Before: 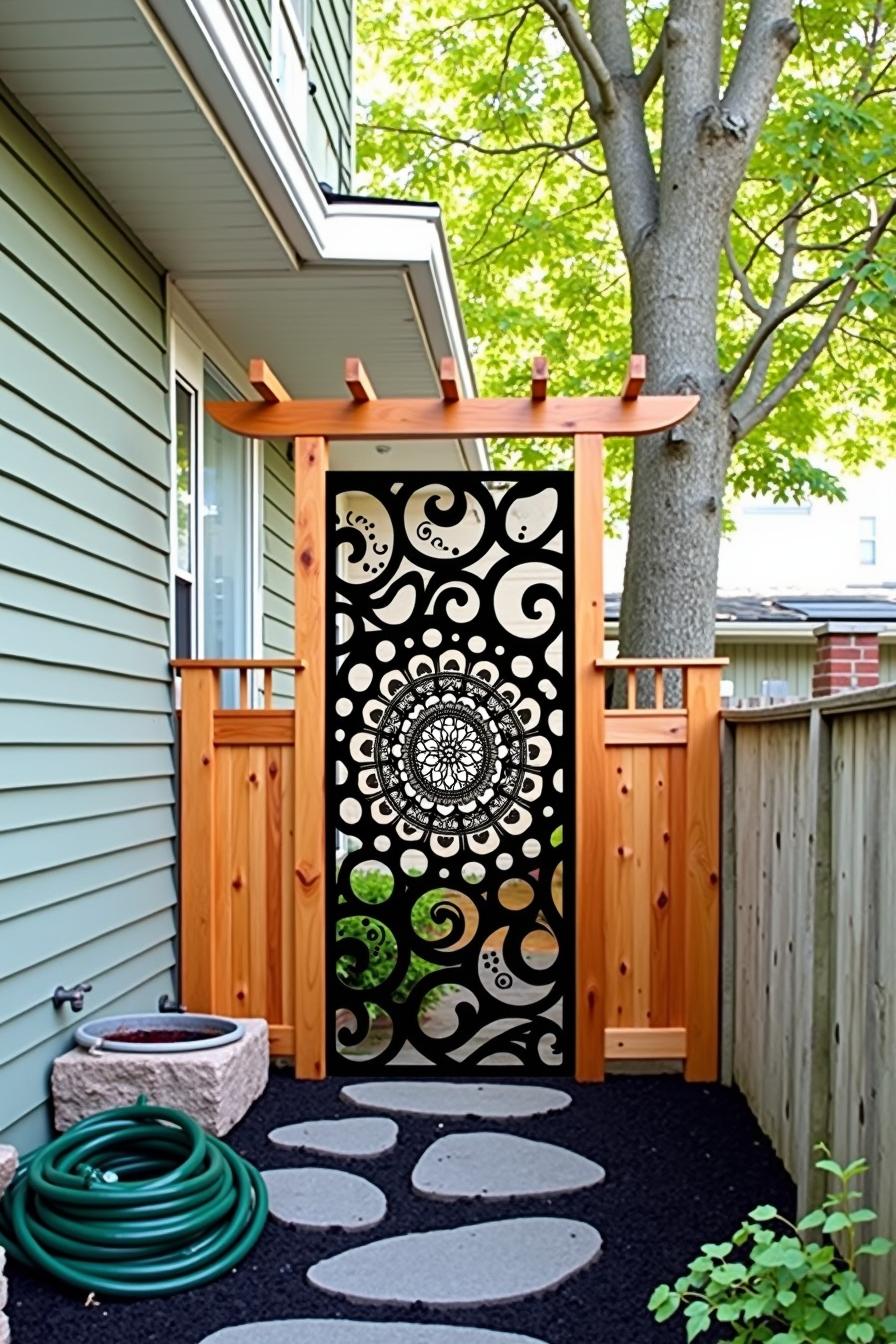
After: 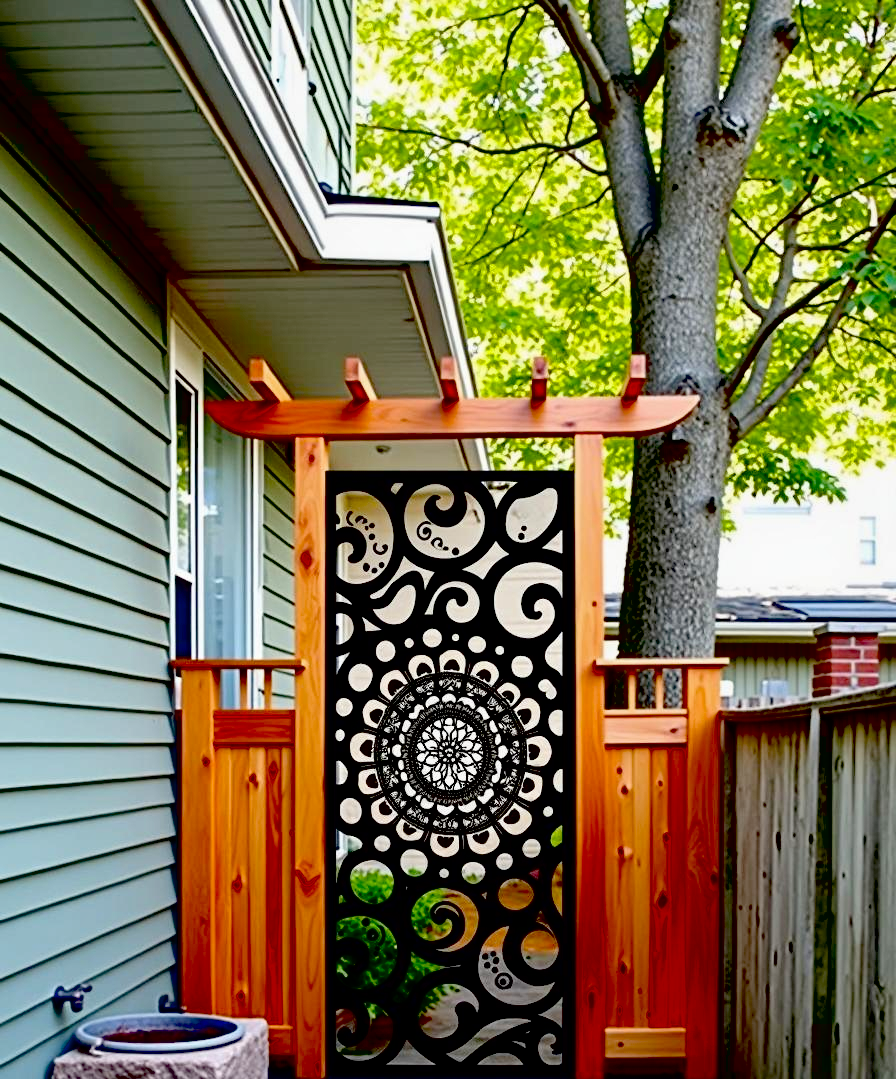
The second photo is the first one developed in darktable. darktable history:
crop: bottom 19.701%
exposure: black level correction 0.099, exposure -0.087 EV, compensate highlight preservation false
local contrast: mode bilateral grid, contrast 20, coarseness 50, detail 119%, midtone range 0.2
